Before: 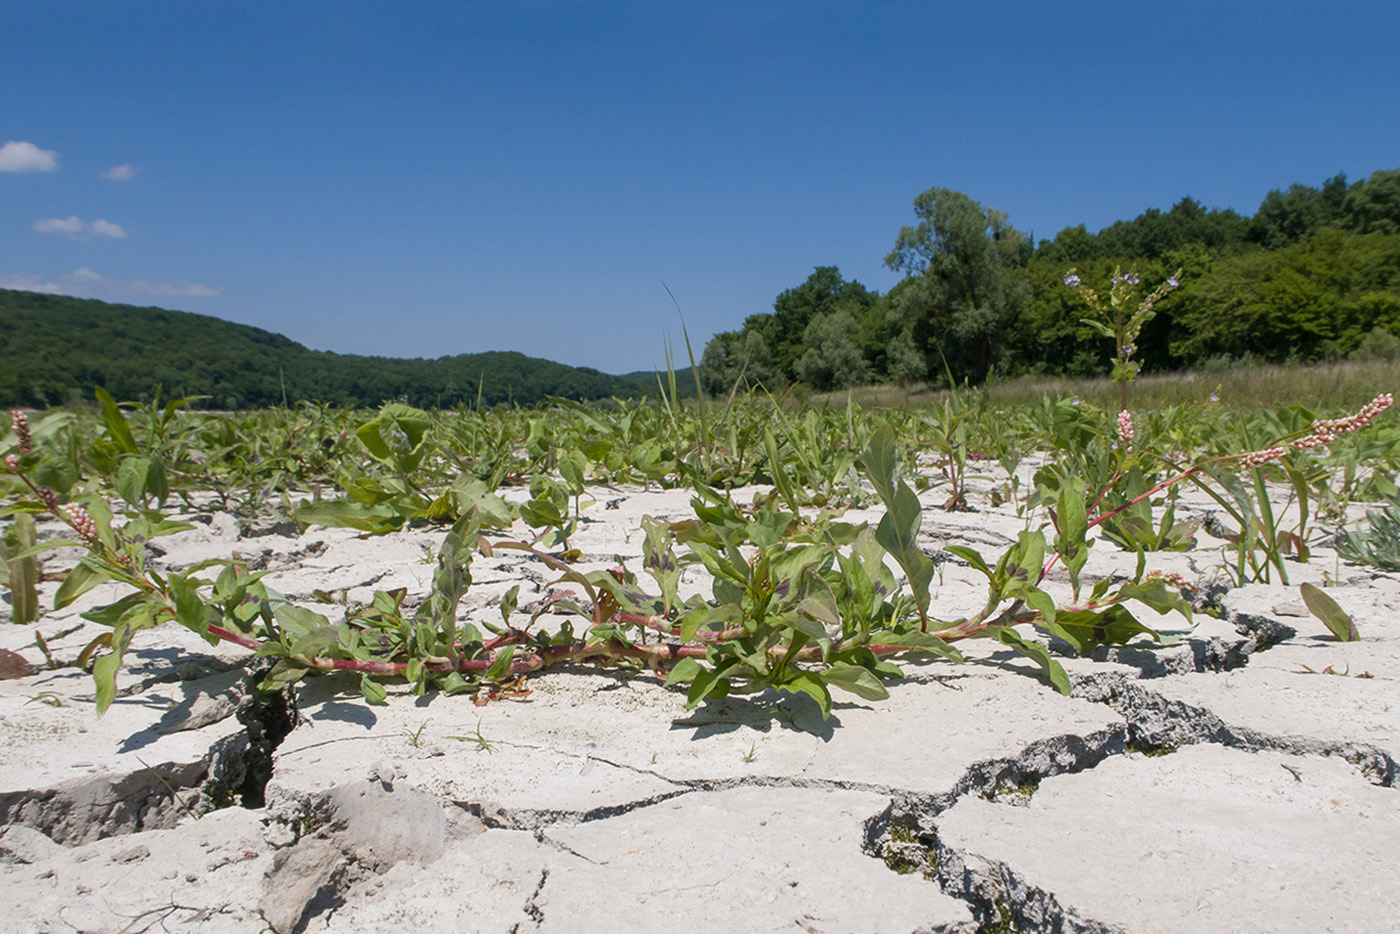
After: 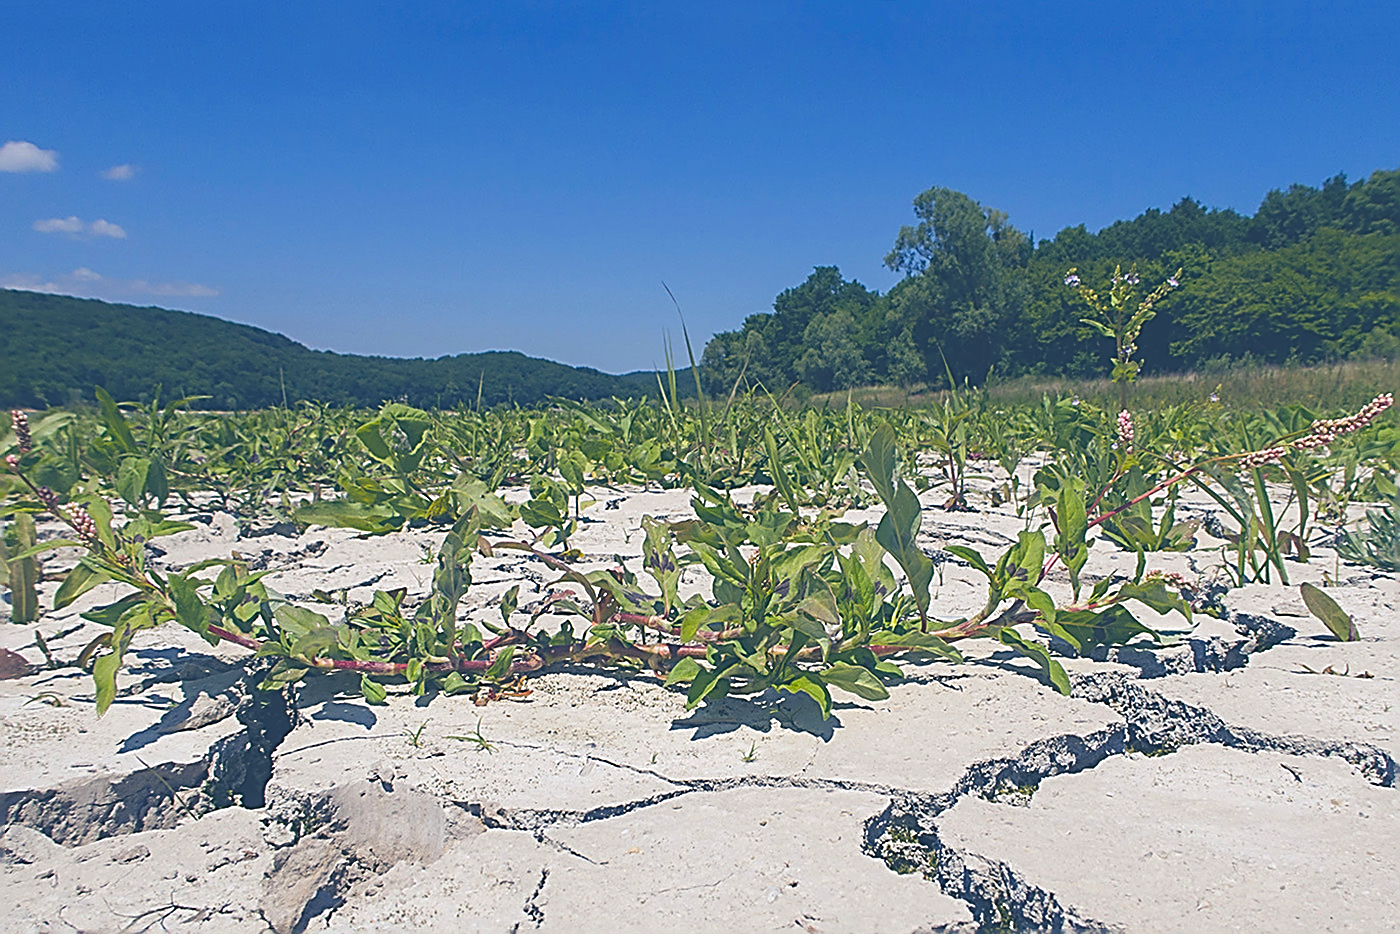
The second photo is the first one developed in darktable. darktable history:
exposure: black level correction -0.062, exposure -0.05 EV, compensate exposure bias true, compensate highlight preservation false
color balance rgb: shadows lift › luminance -41.091%, shadows lift › chroma 14.058%, shadows lift › hue 258.79°, perceptual saturation grading › global saturation 41.7%, global vibrance 9.716%
sharpen: amount 1.846
